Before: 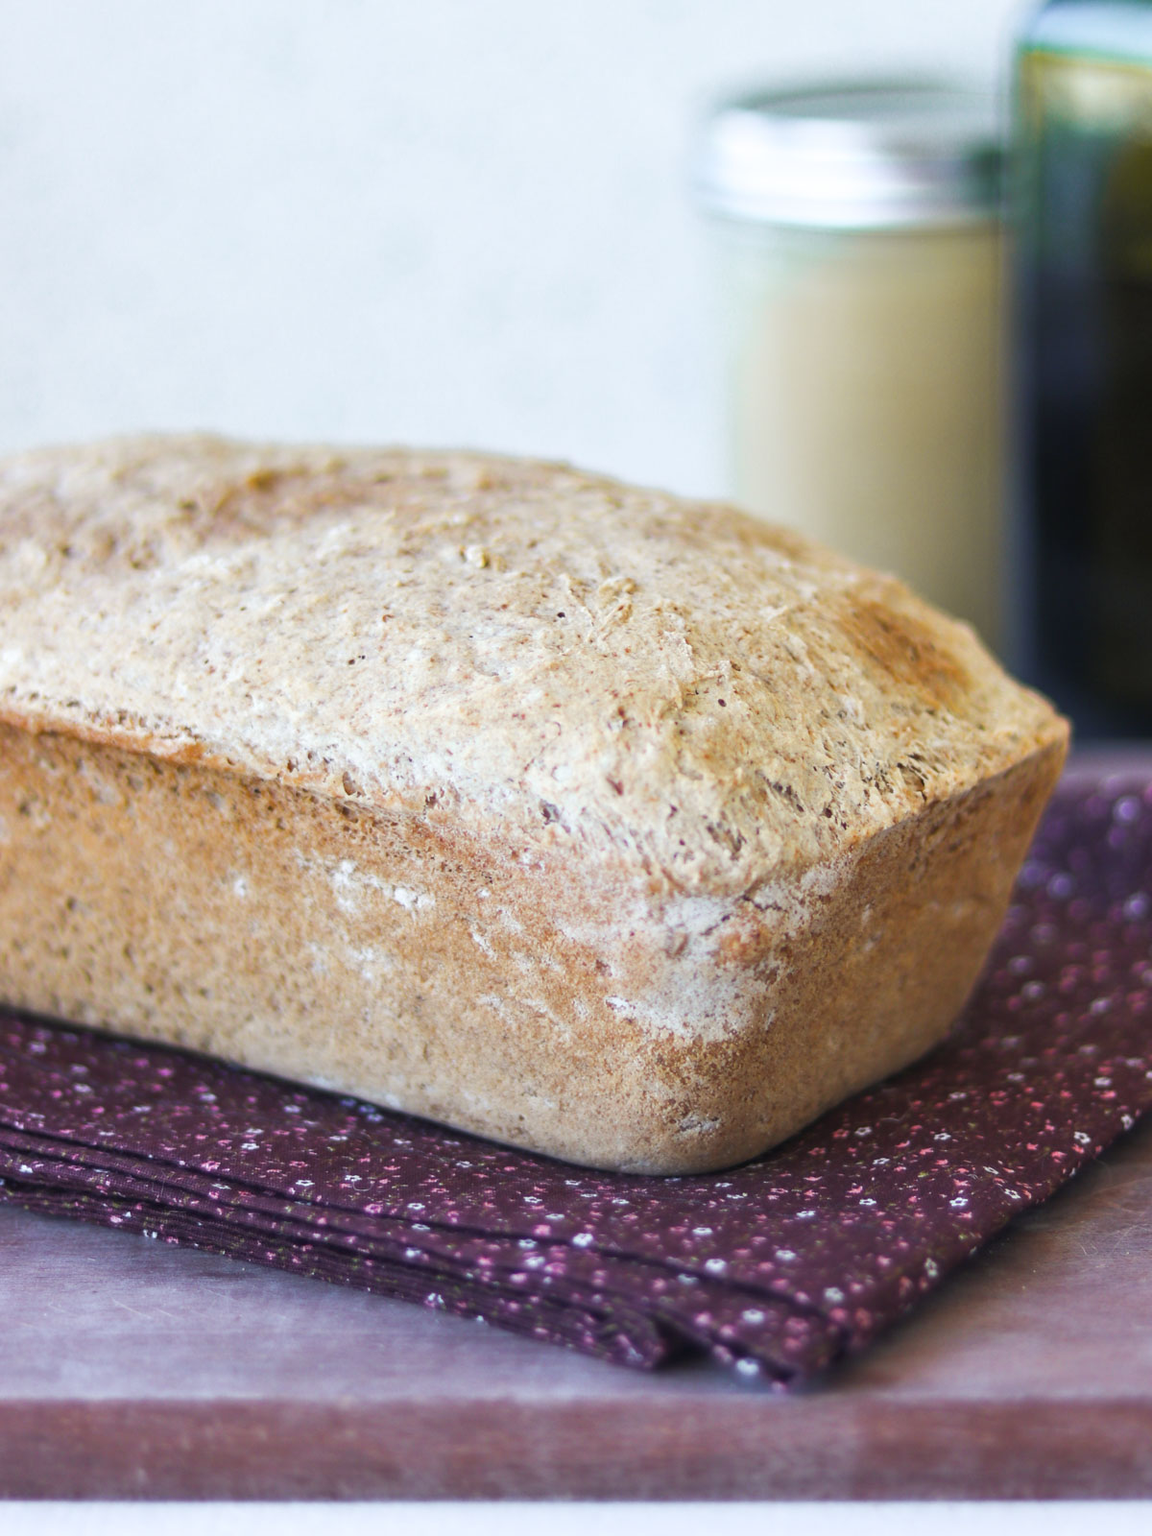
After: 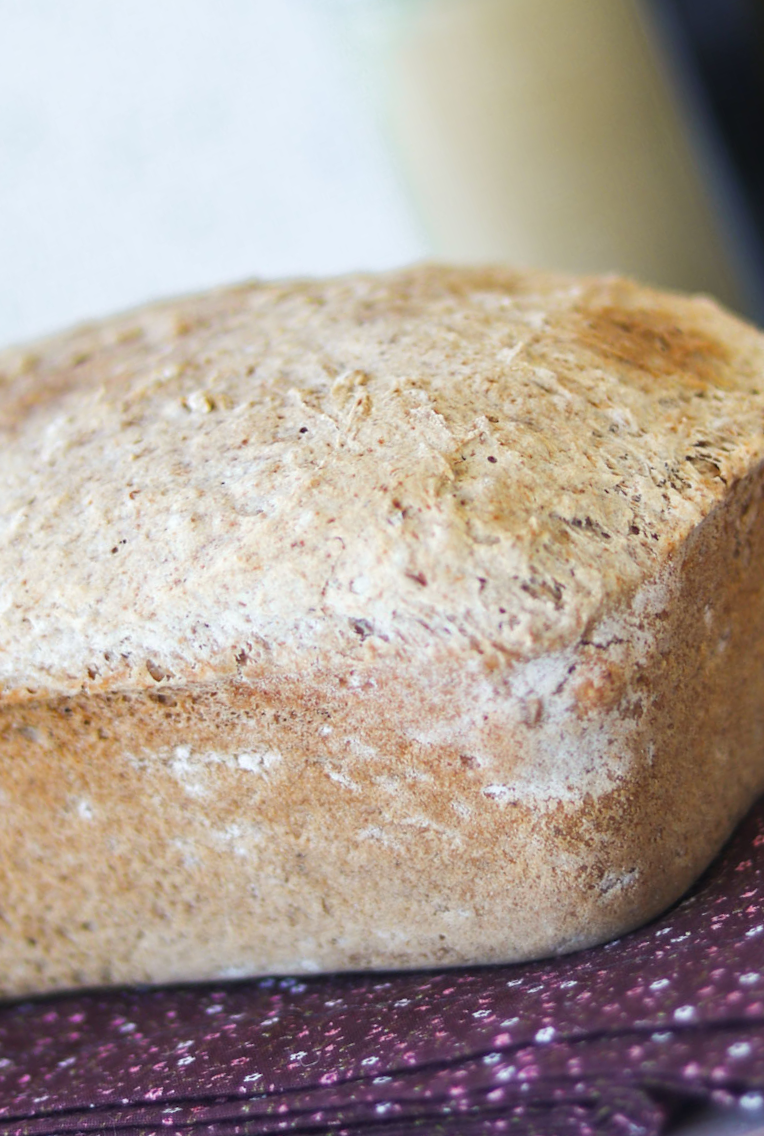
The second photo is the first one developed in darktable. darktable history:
crop and rotate: angle 19.8°, left 6.931%, right 4.302%, bottom 1.057%
